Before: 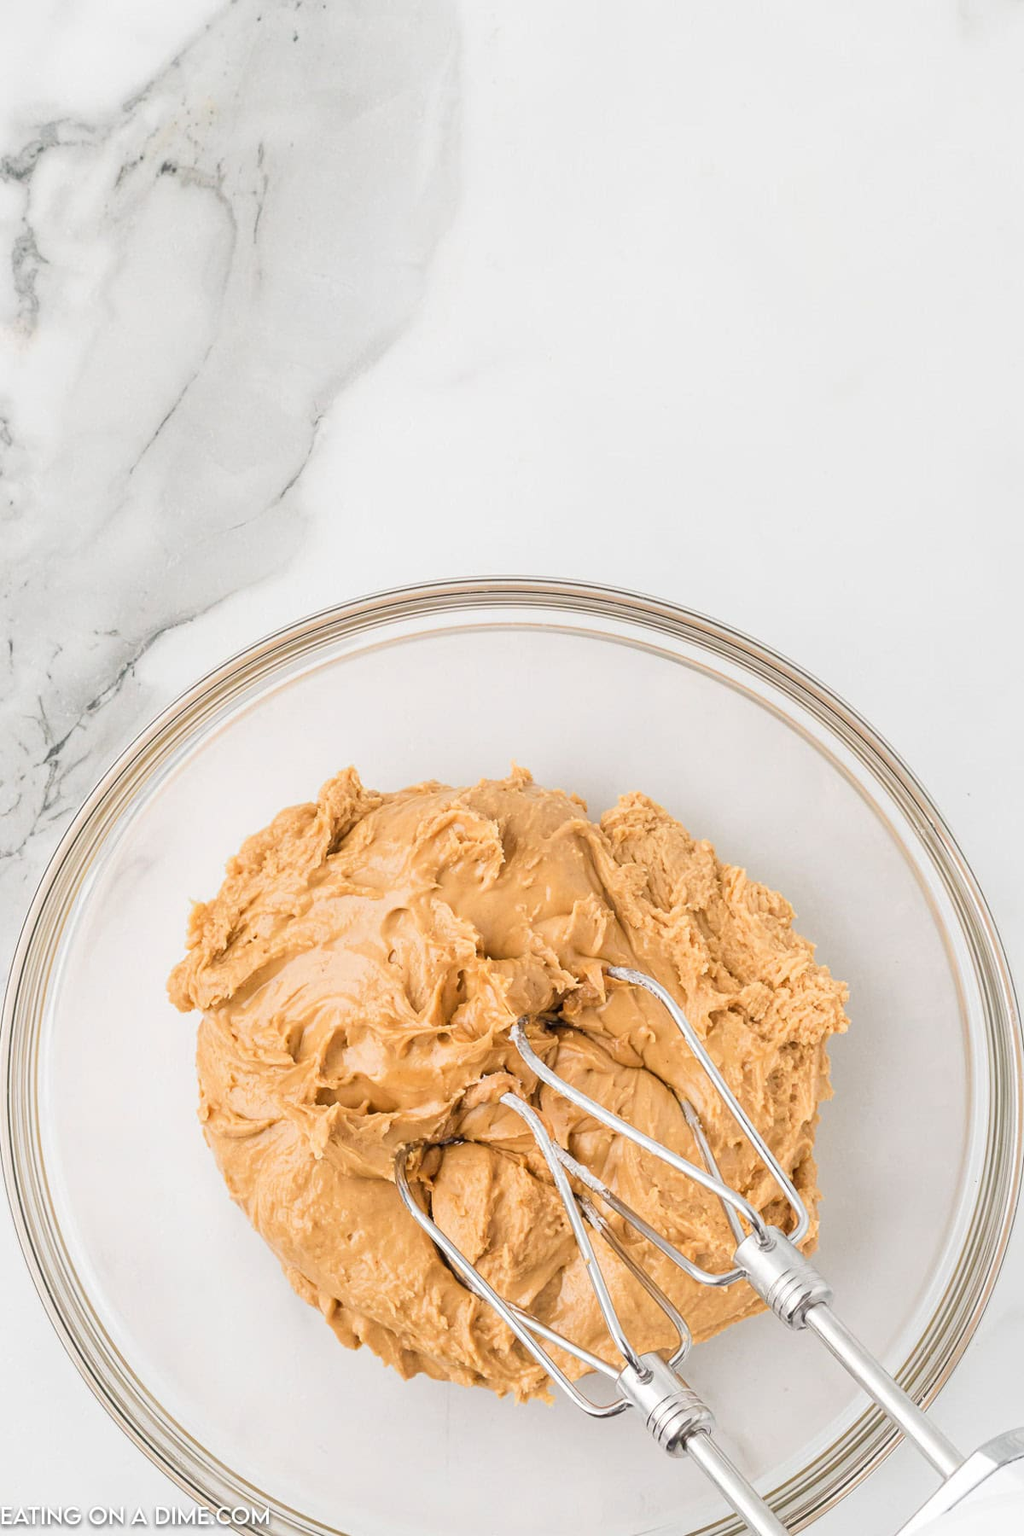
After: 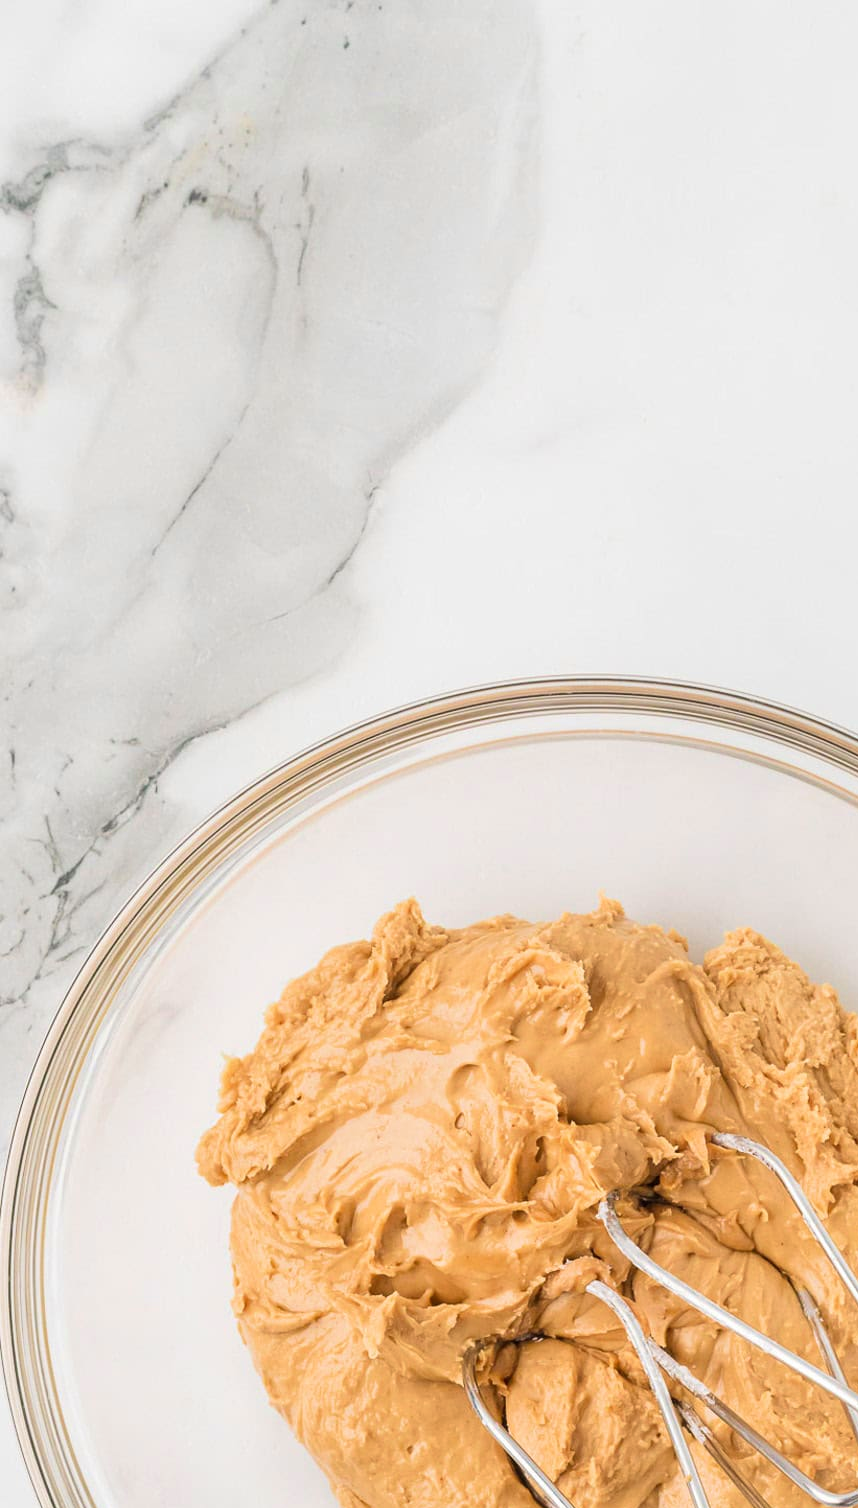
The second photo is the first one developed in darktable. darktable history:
crop: right 28.448%, bottom 16.208%
velvia: on, module defaults
